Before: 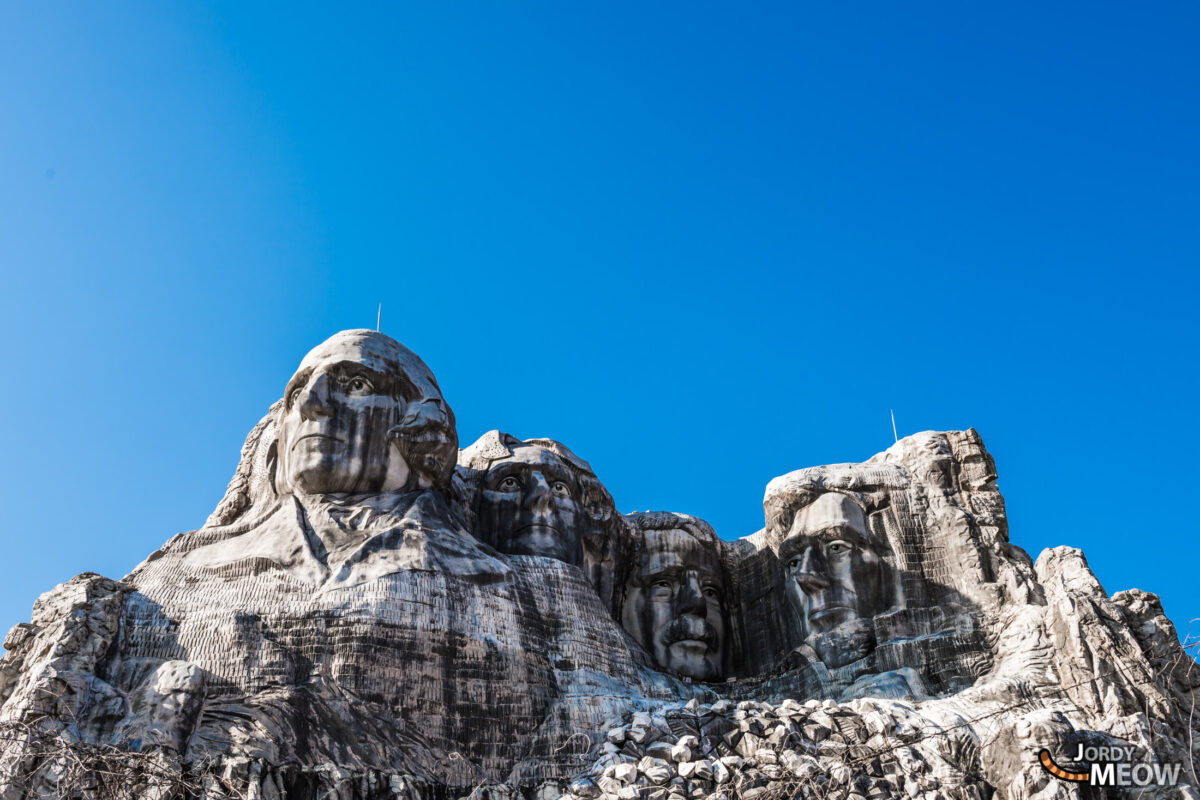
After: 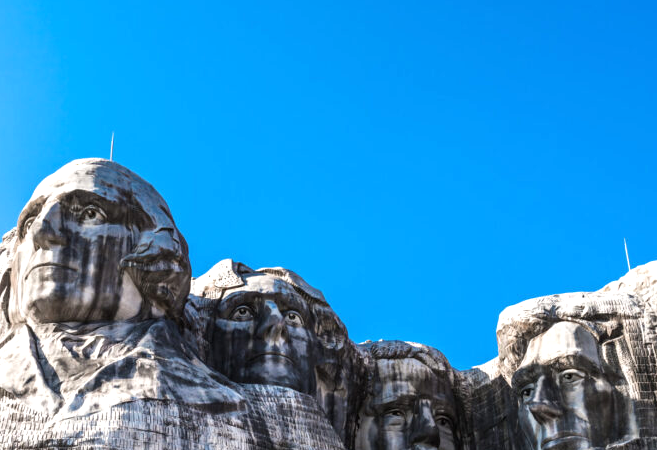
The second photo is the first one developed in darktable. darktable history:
crop and rotate: left 22.319%, top 21.534%, right 22.893%, bottom 22.129%
exposure: black level correction 0, exposure 0.5 EV, compensate highlight preservation false
